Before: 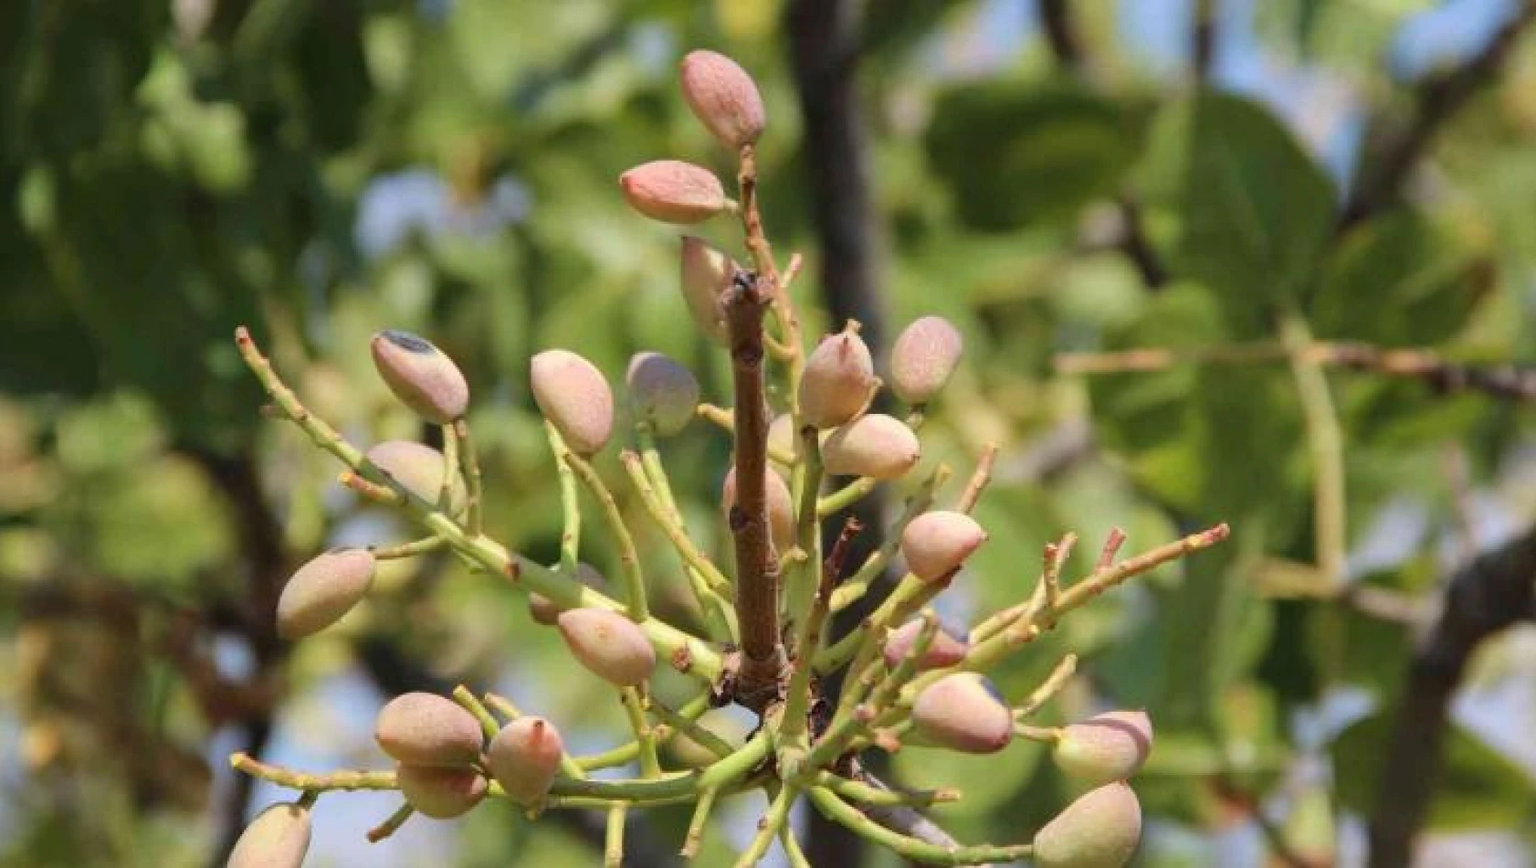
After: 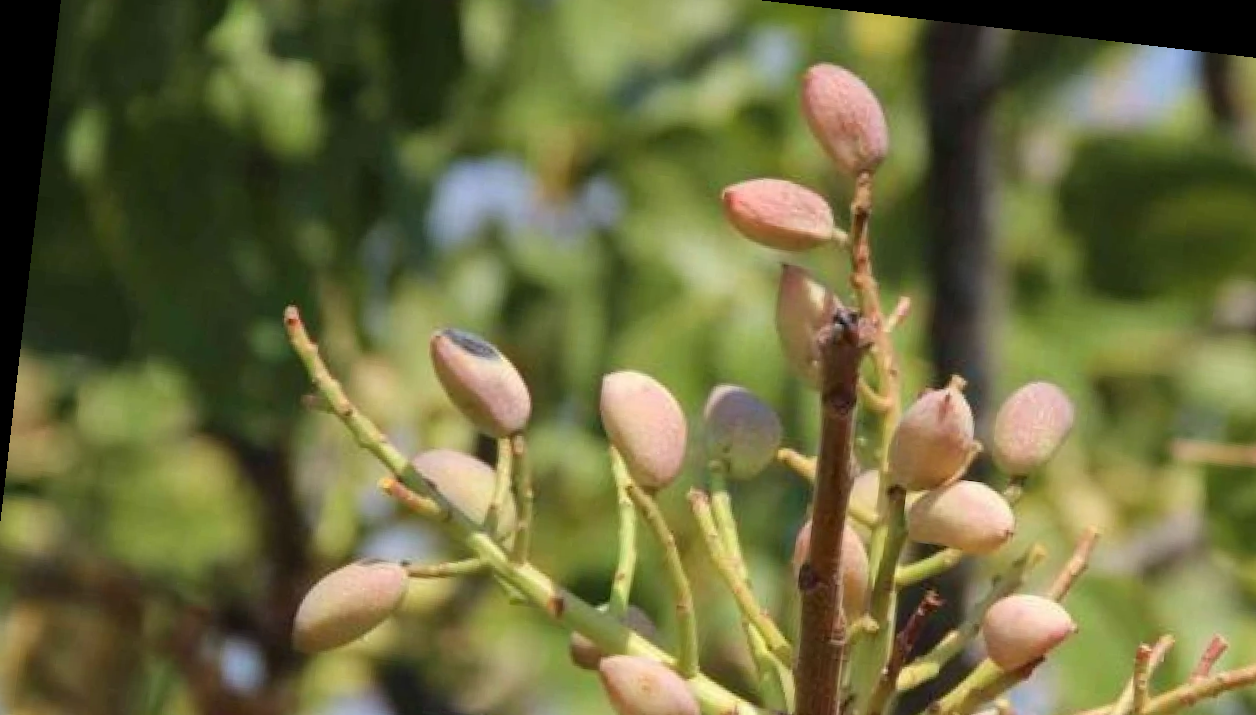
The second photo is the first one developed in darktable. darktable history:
crop and rotate: angle -6.63°, left 2.184%, top 6.969%, right 27.257%, bottom 30.123%
